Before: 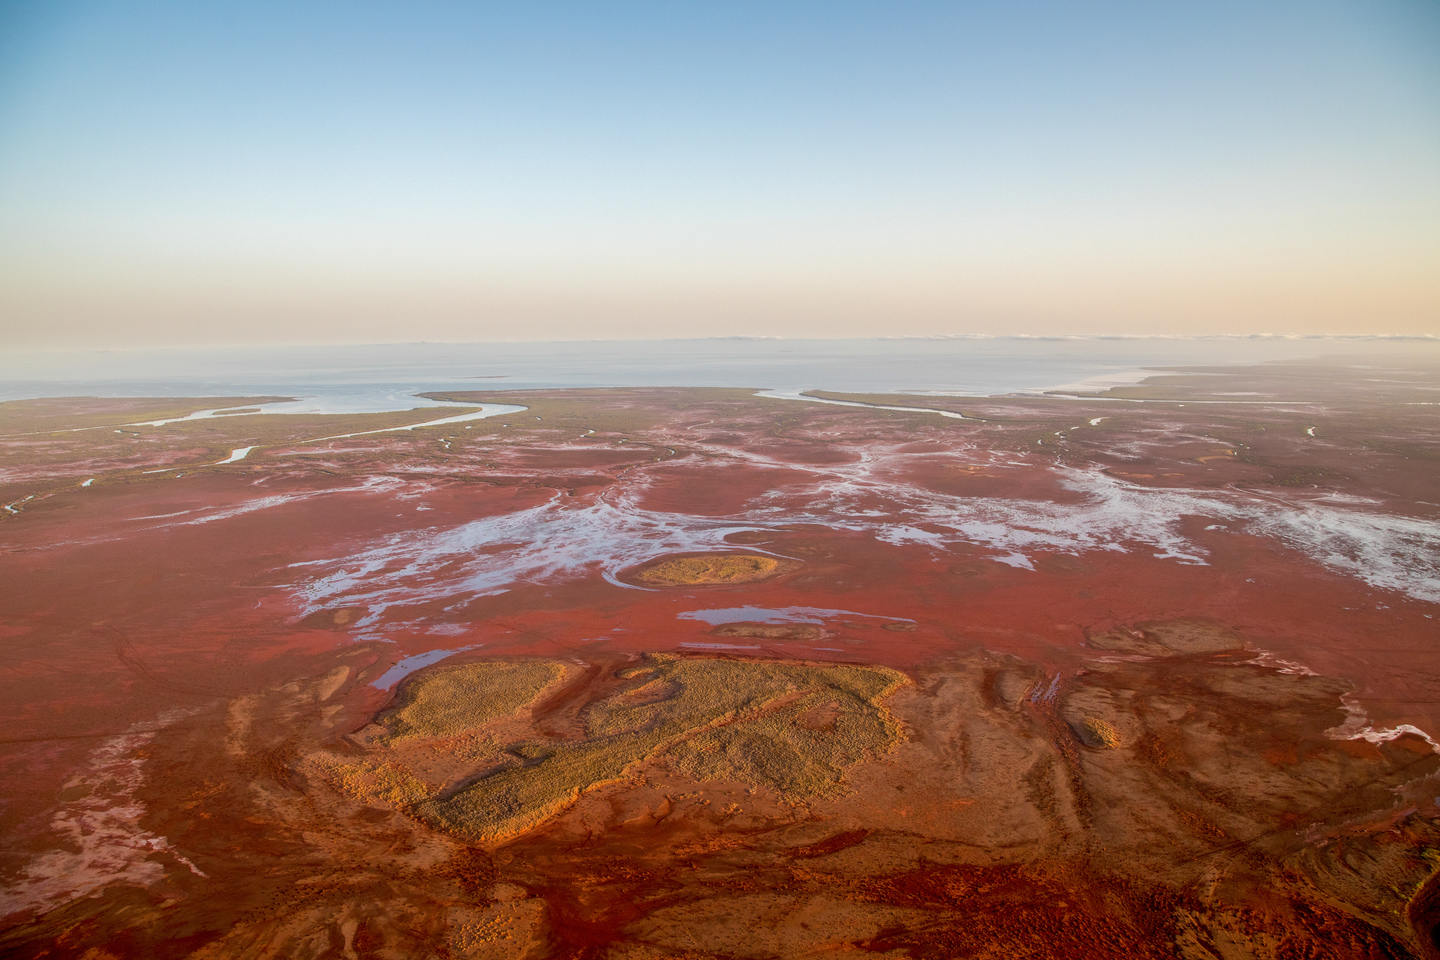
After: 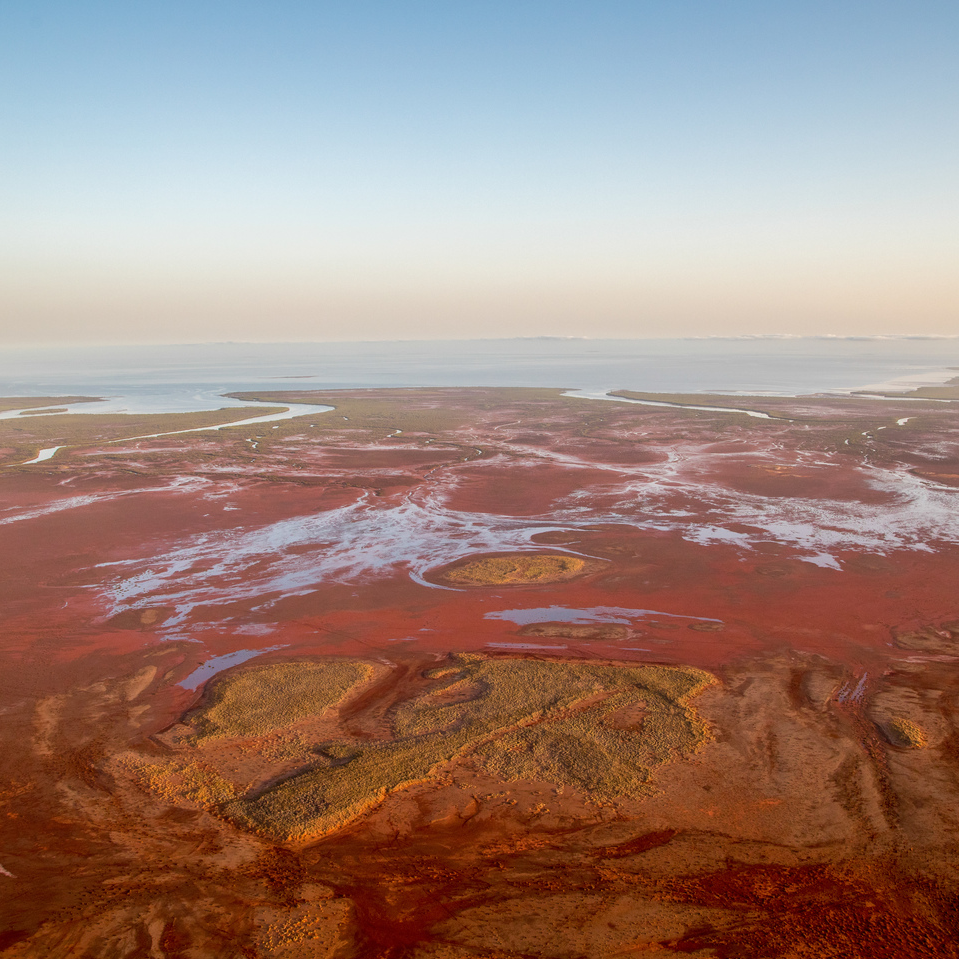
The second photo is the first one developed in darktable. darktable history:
crop and rotate: left 13.409%, right 19.944%
